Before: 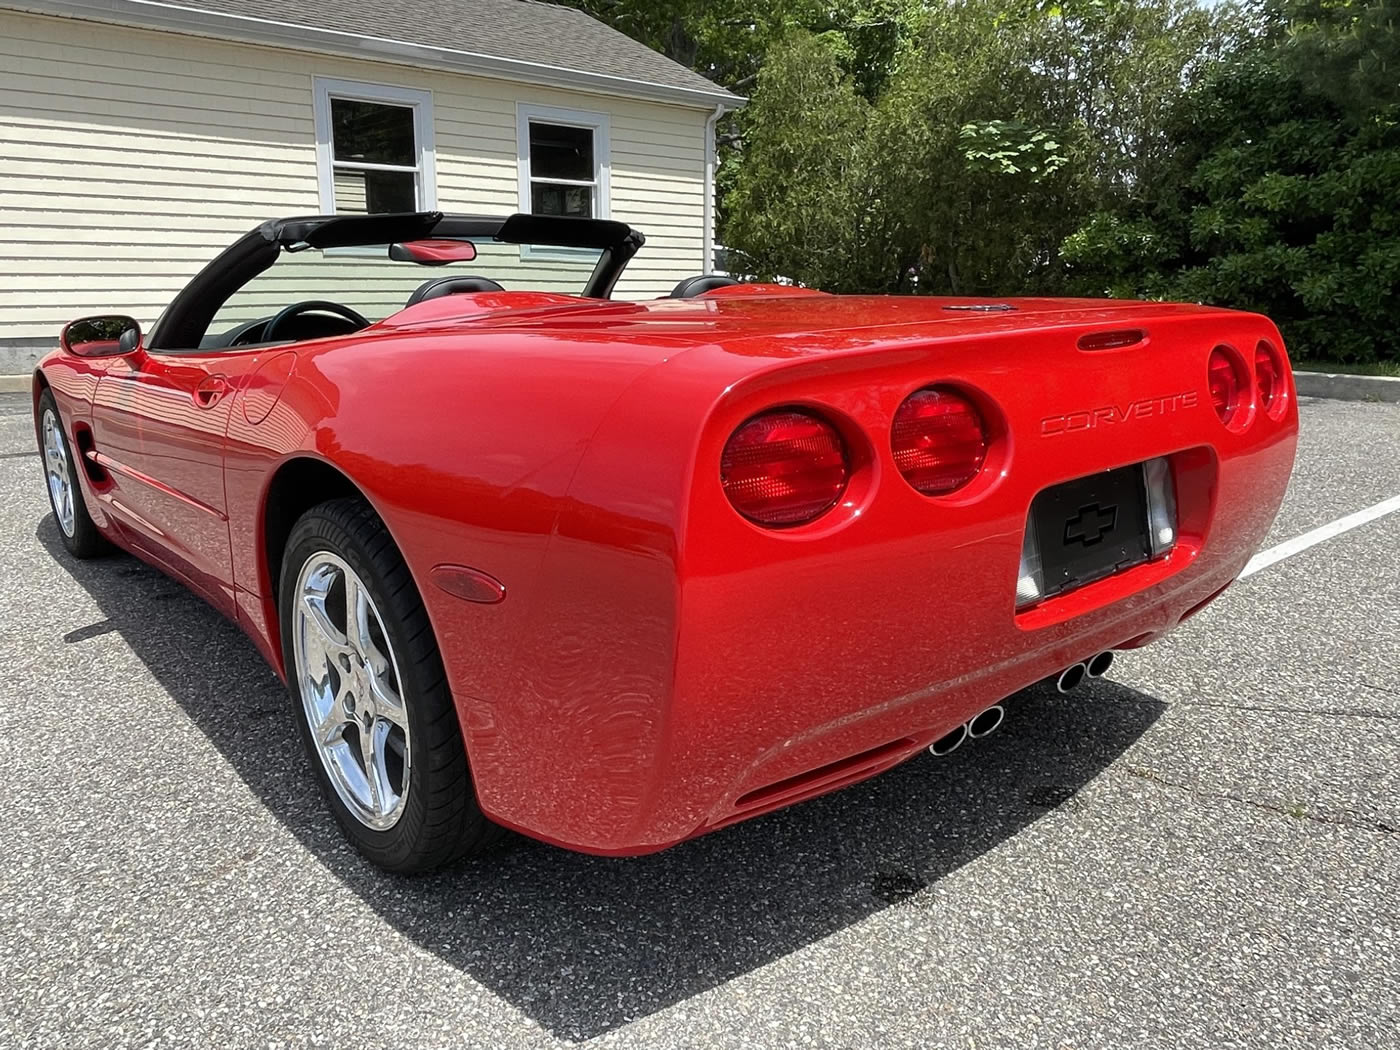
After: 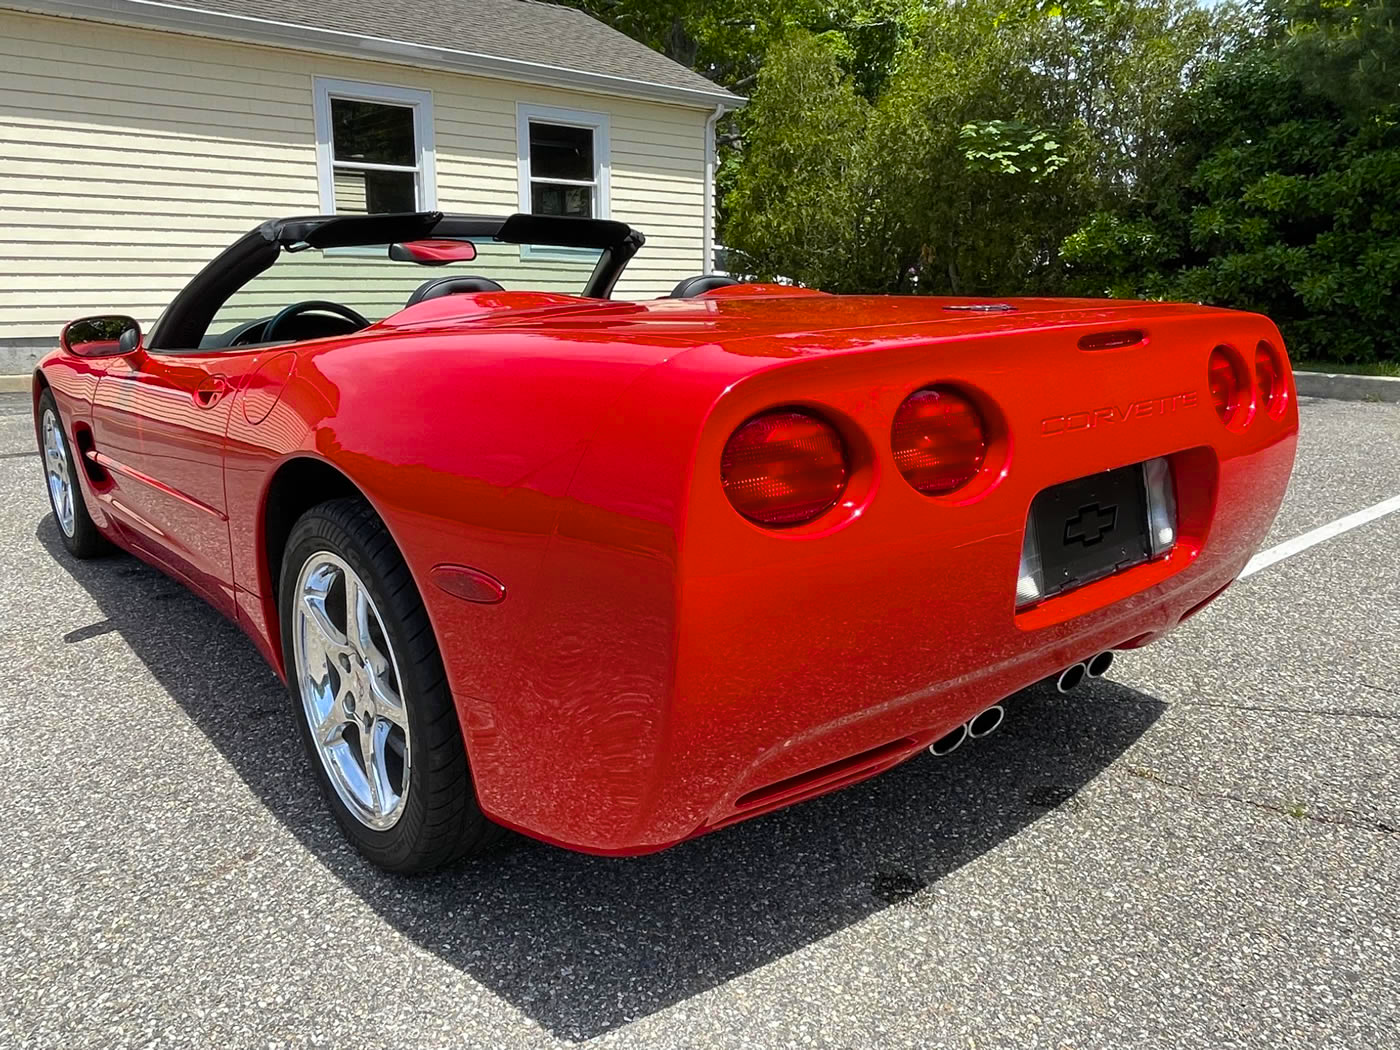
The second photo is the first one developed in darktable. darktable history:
color balance rgb: linear chroma grading › global chroma 15%, perceptual saturation grading › global saturation 30%
color zones: curves: ch1 [(0, 0.469) (0.001, 0.469) (0.12, 0.446) (0.248, 0.469) (0.5, 0.5) (0.748, 0.5) (0.999, 0.469) (1, 0.469)]
